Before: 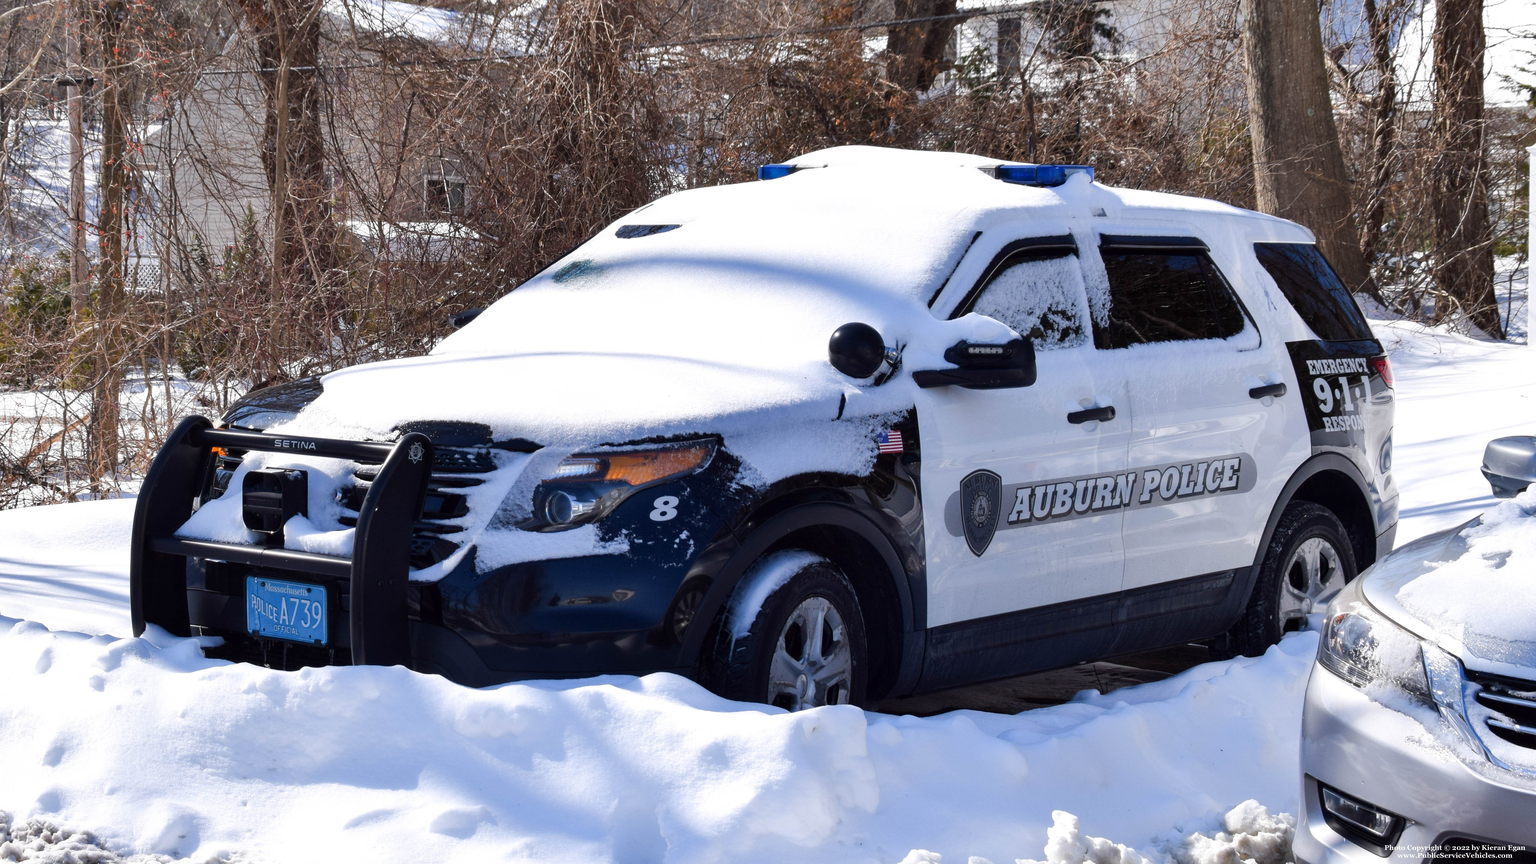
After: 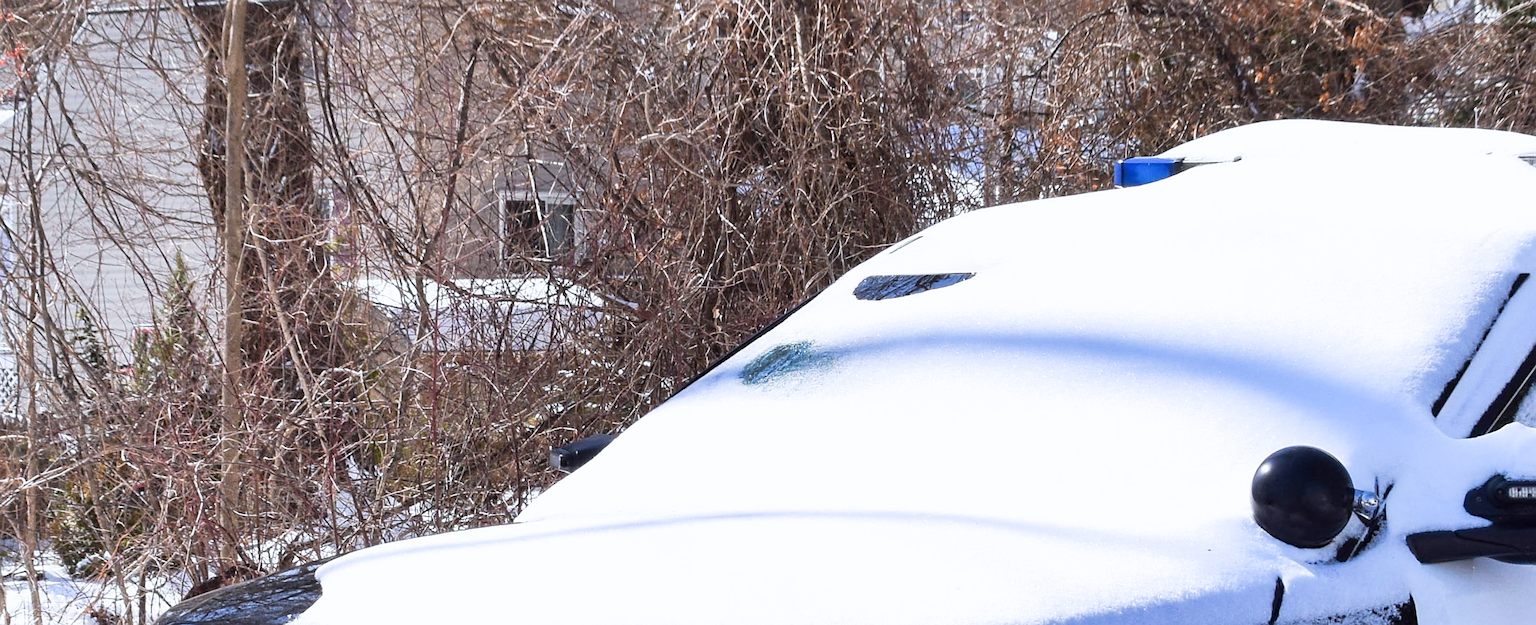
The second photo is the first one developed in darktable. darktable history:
exposure: black level correction 0, exposure 0.9 EV, compensate exposure bias true, compensate highlight preservation false
crop: left 10.121%, top 10.631%, right 36.218%, bottom 51.526%
rotate and perspective: rotation -1.24°, automatic cropping off
white balance: red 0.967, blue 1.049
sharpen: radius 1.864, amount 0.398, threshold 1.271
filmic rgb: black relative exposure -14.19 EV, white relative exposure 3.39 EV, hardness 7.89, preserve chrominance max RGB
